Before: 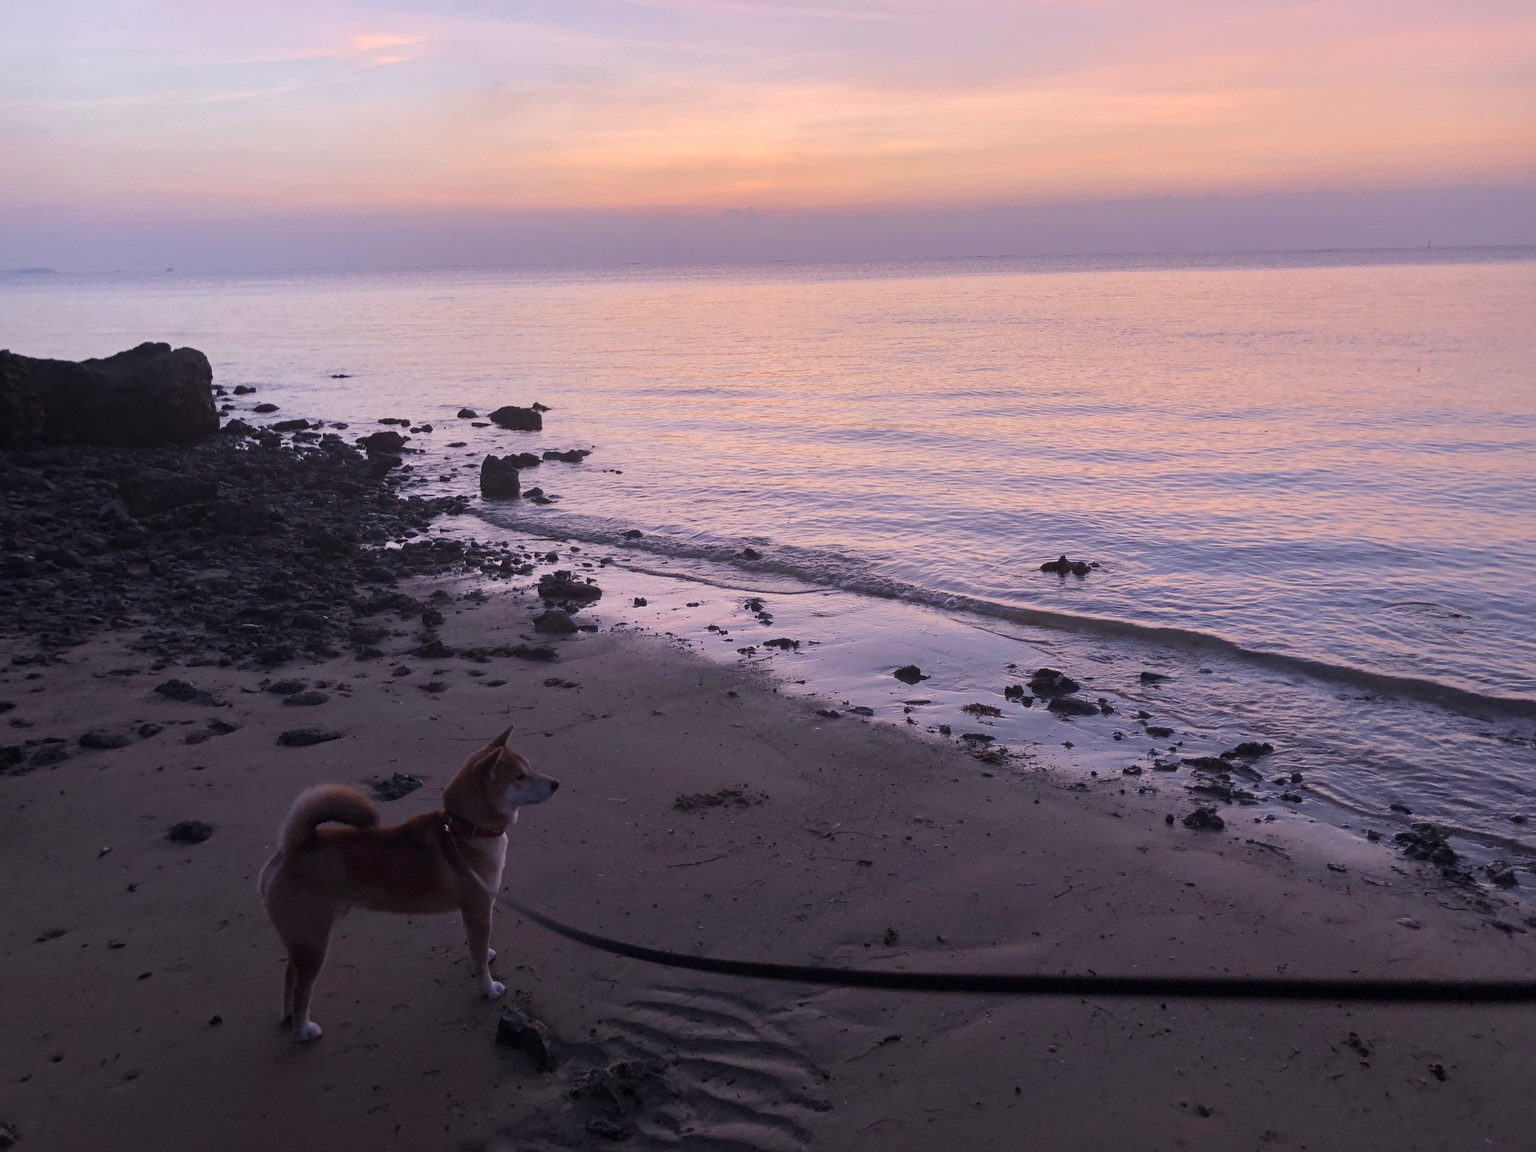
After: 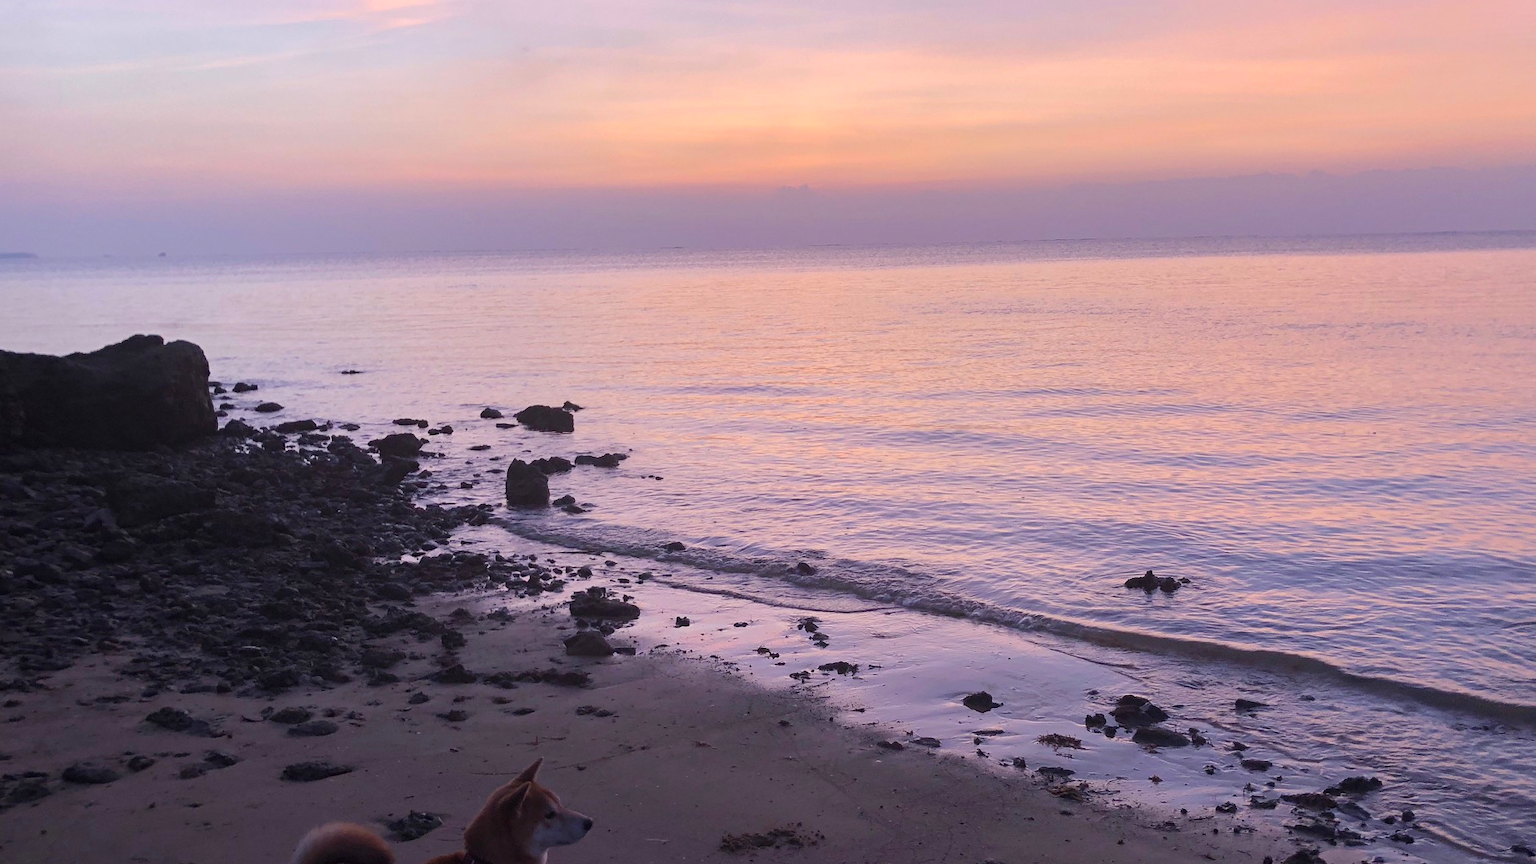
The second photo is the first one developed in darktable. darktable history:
crop: left 1.509%, top 3.452%, right 7.696%, bottom 28.452%
contrast brightness saturation: contrast 0.04, saturation 0.16
